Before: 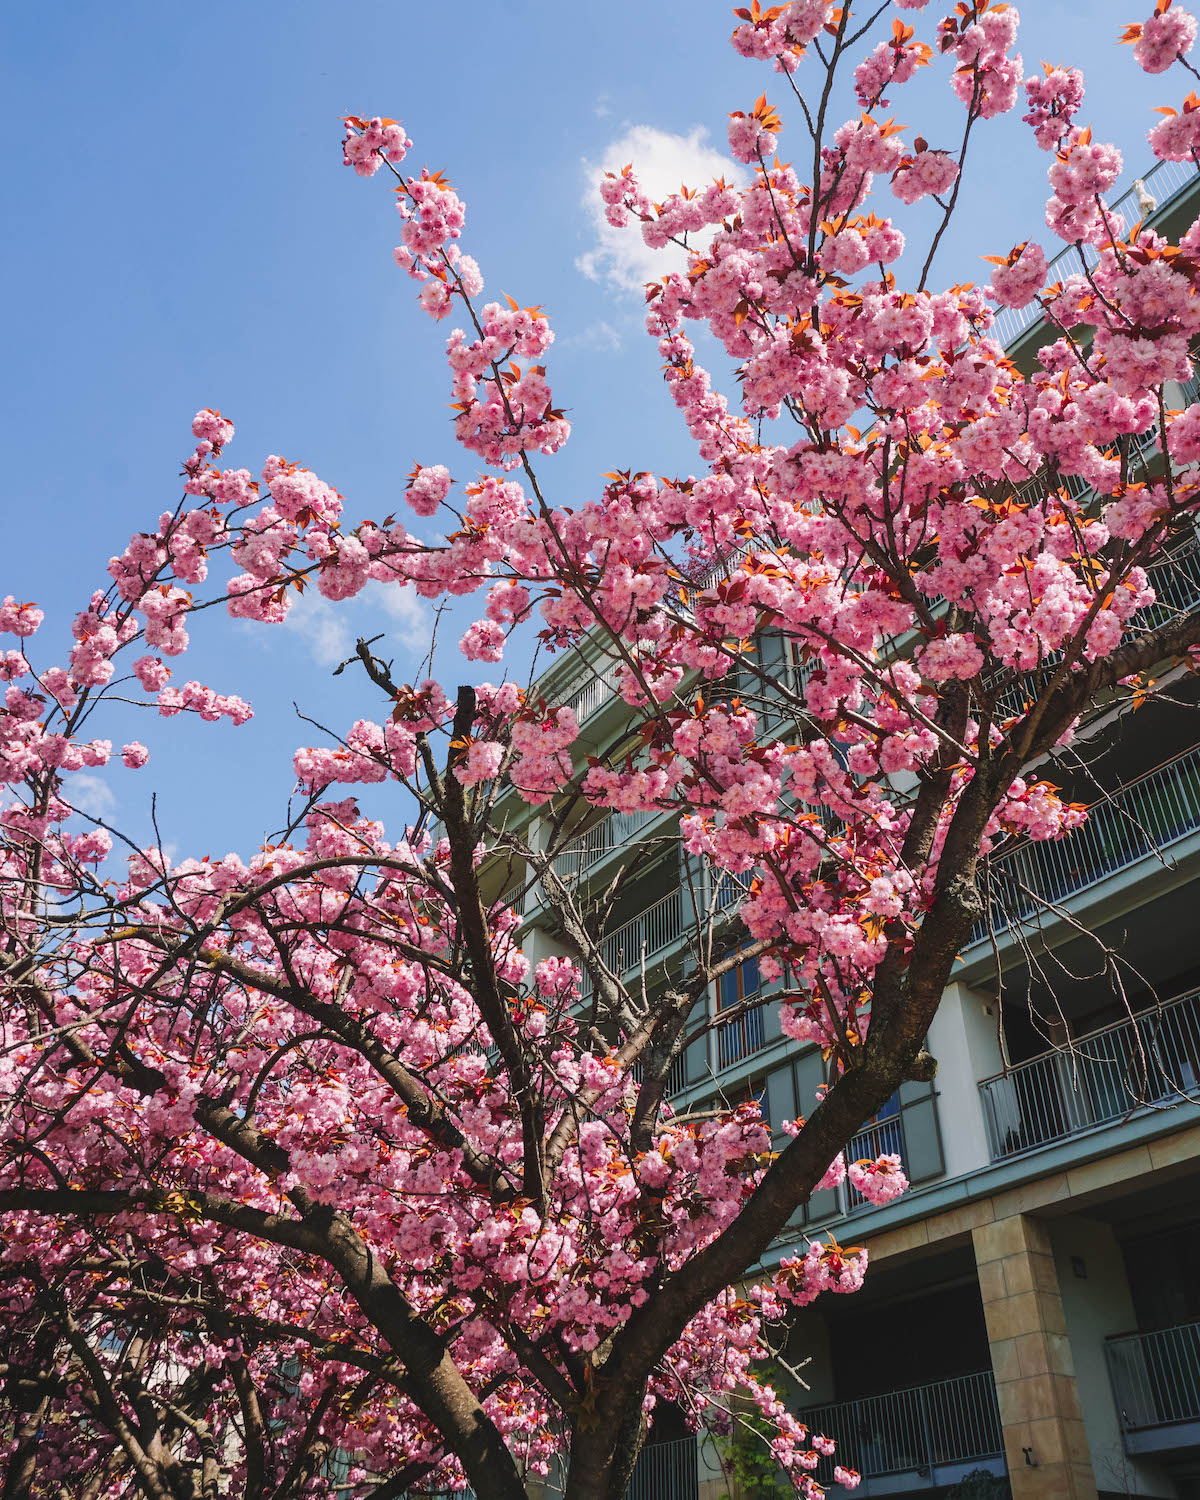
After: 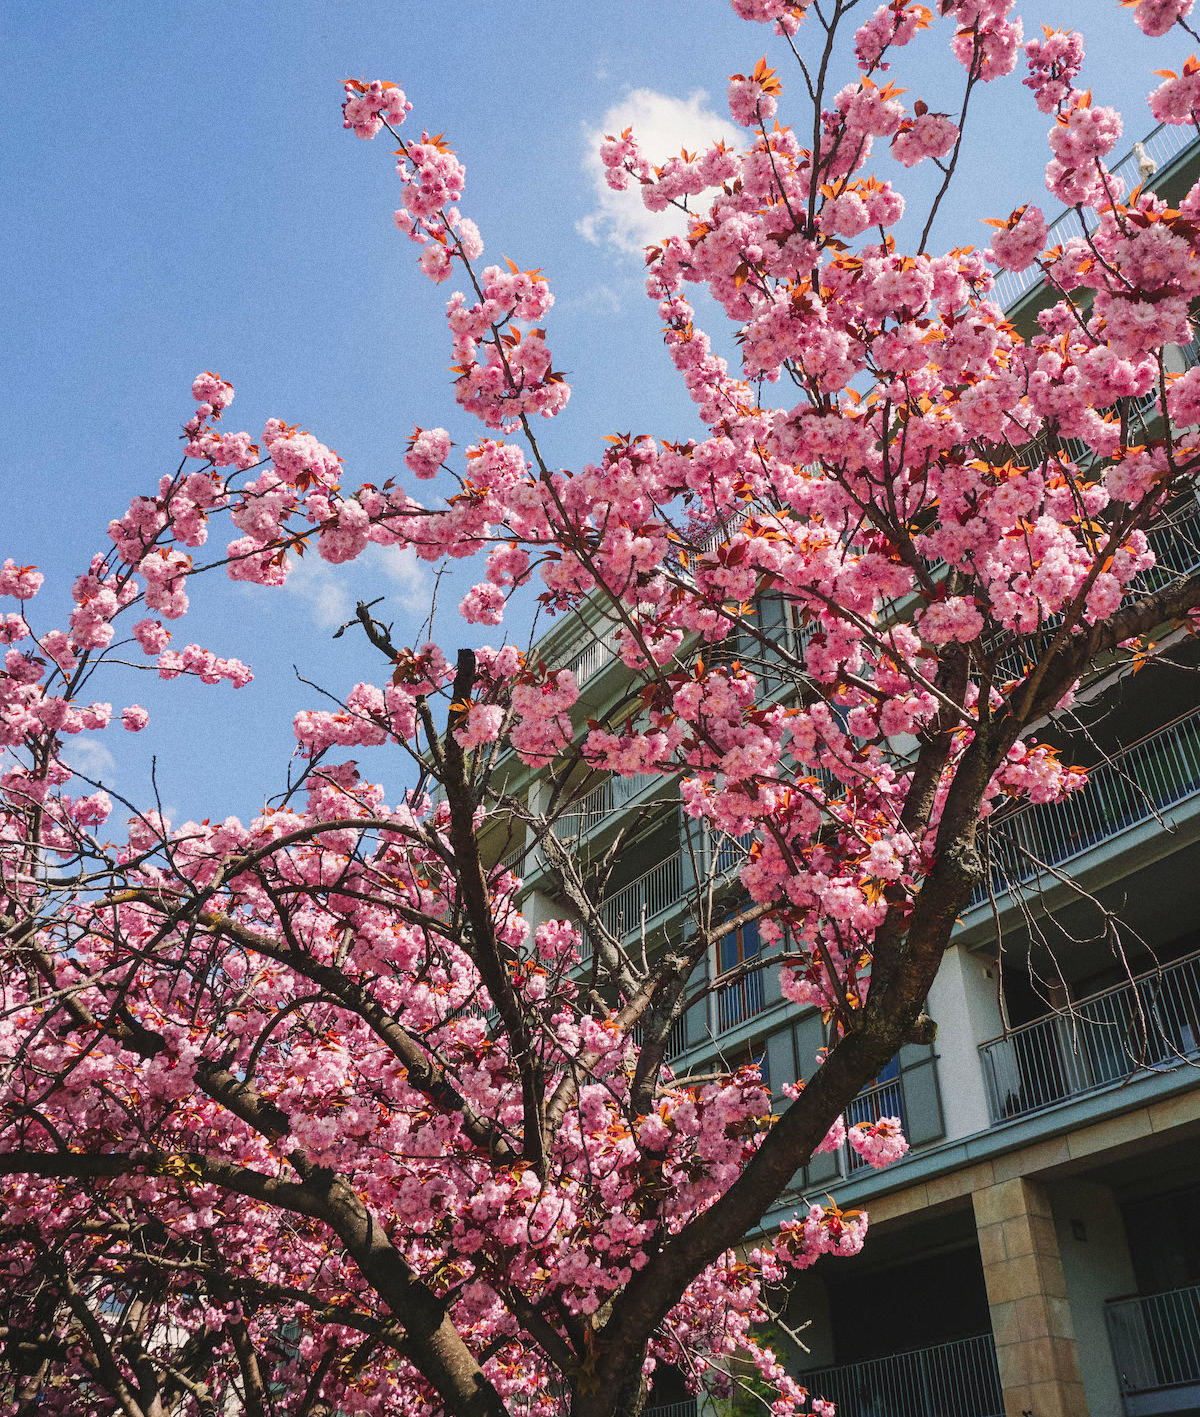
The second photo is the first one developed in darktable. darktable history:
white balance: red 1.009, blue 0.985
grain: on, module defaults
crop and rotate: top 2.479%, bottom 3.018%
